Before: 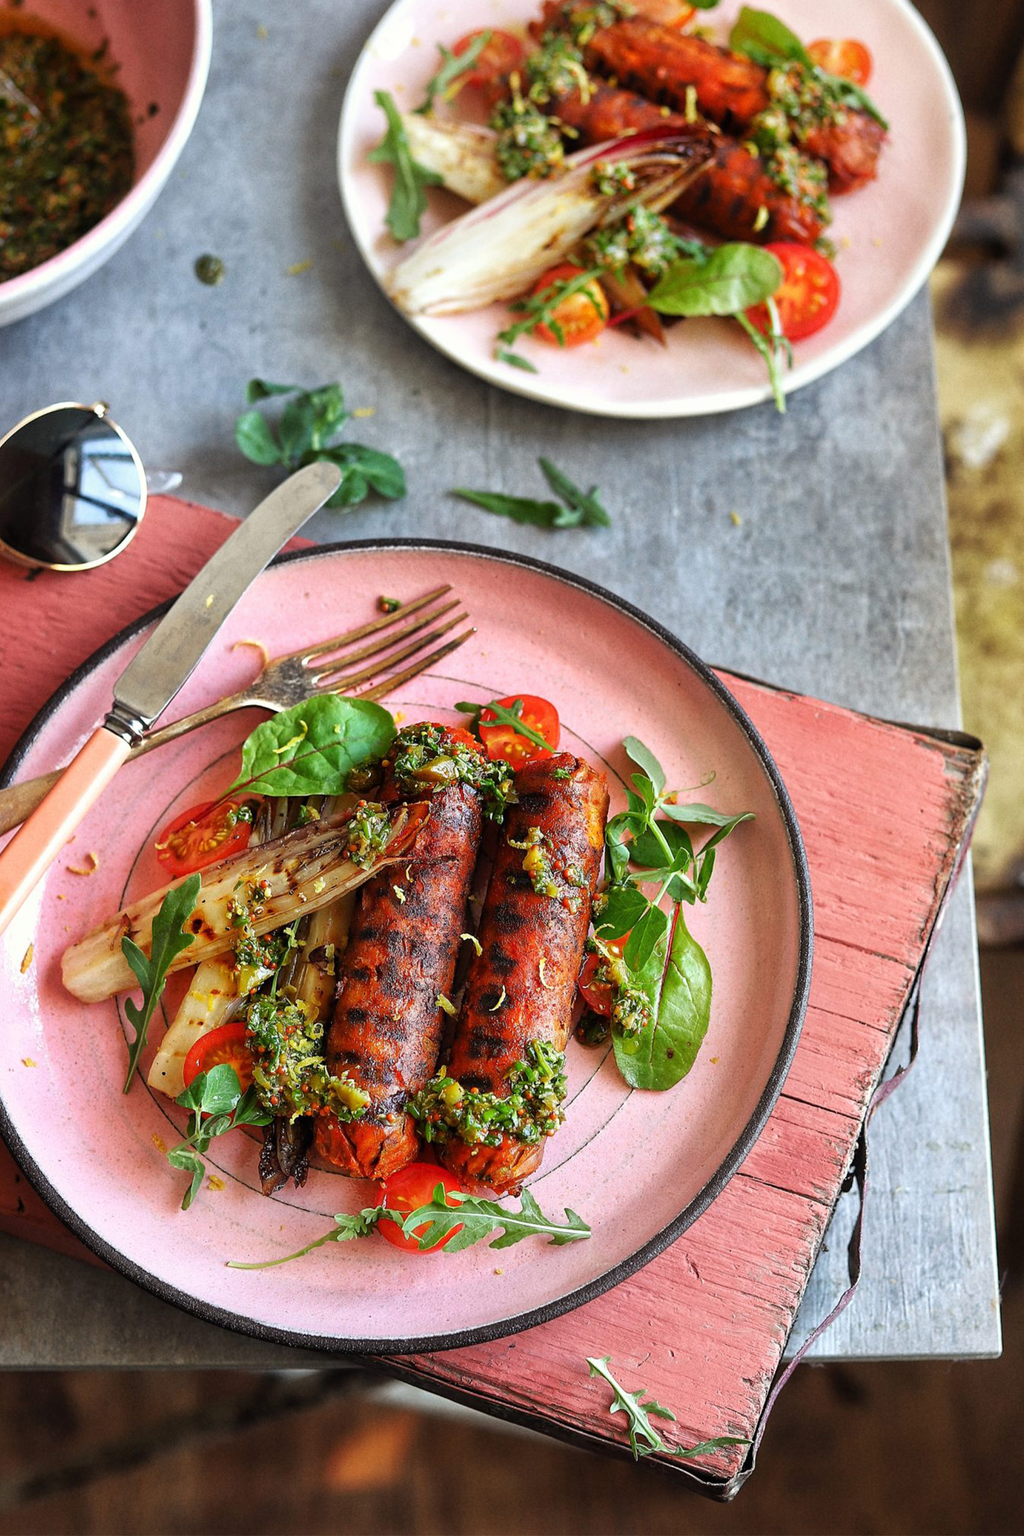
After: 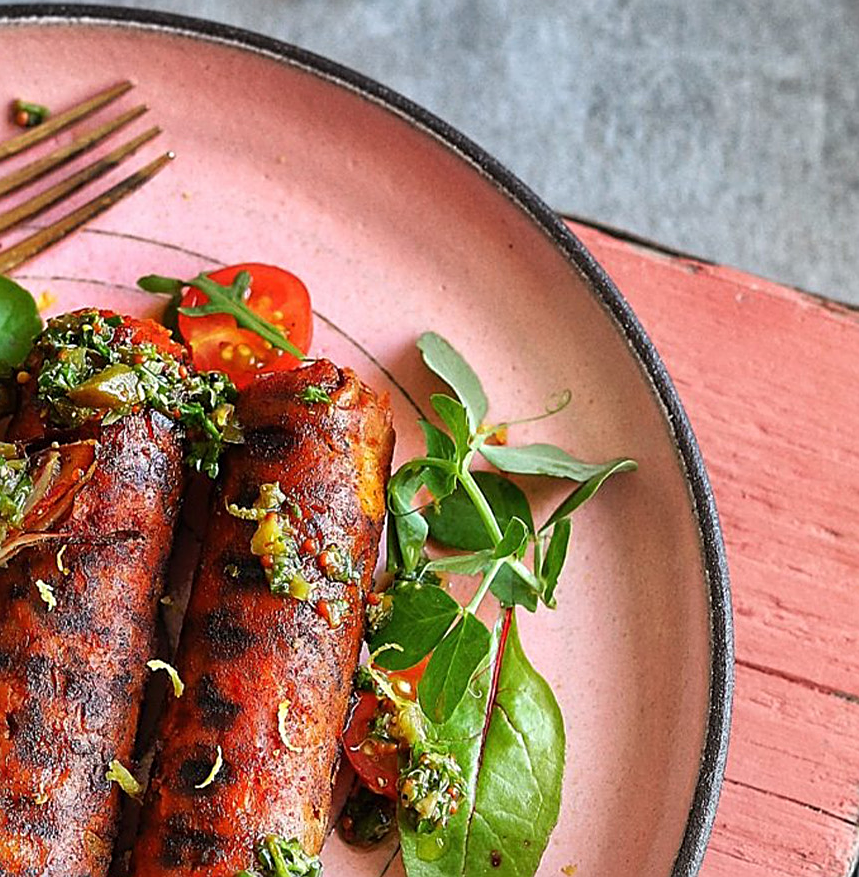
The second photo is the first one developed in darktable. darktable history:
sharpen: on, module defaults
crop: left 36.315%, top 34.932%, right 13.109%, bottom 30.655%
